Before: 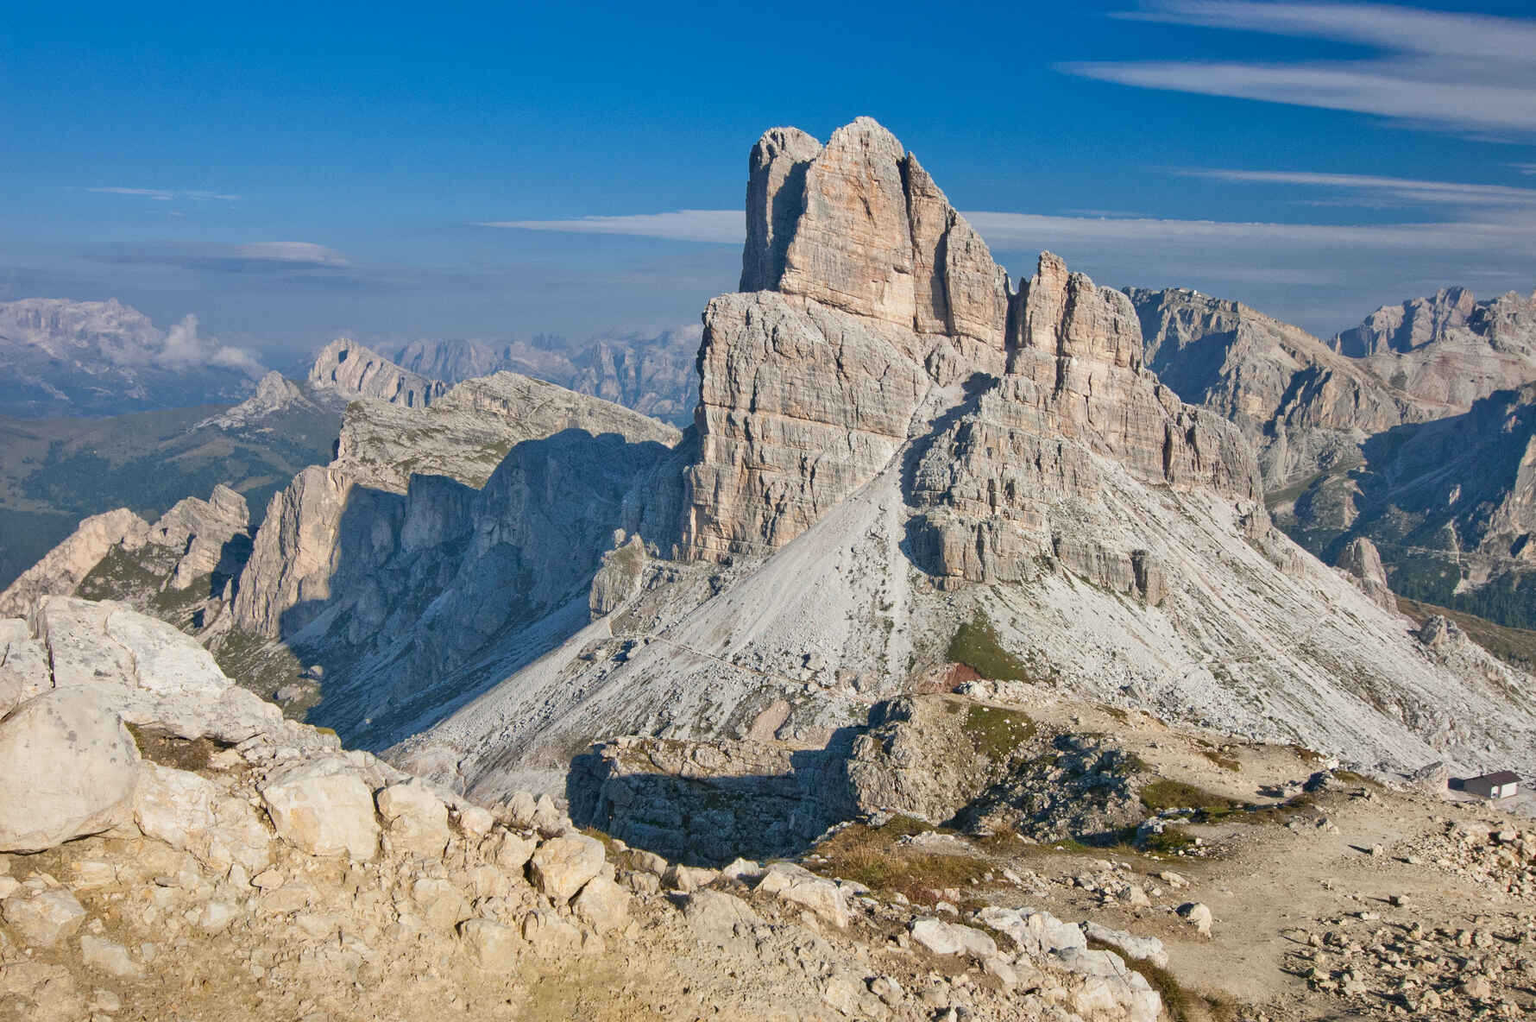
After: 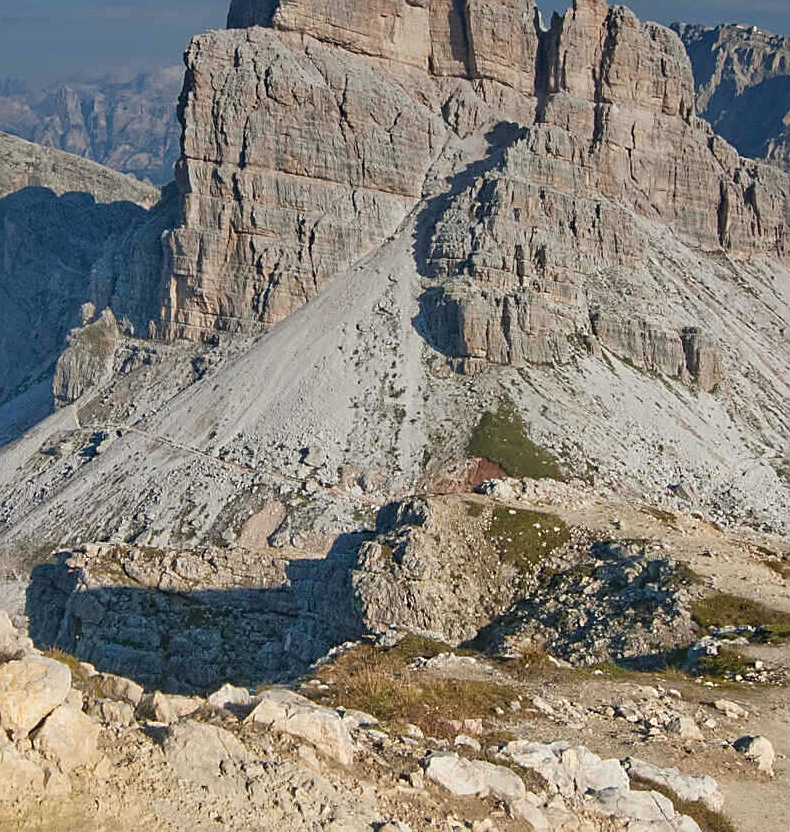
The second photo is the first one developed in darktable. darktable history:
bloom: size 16%, threshold 98%, strength 20%
crop: left 35.432%, top 26.233%, right 20.145%, bottom 3.432%
sharpen: on, module defaults
graduated density: on, module defaults
